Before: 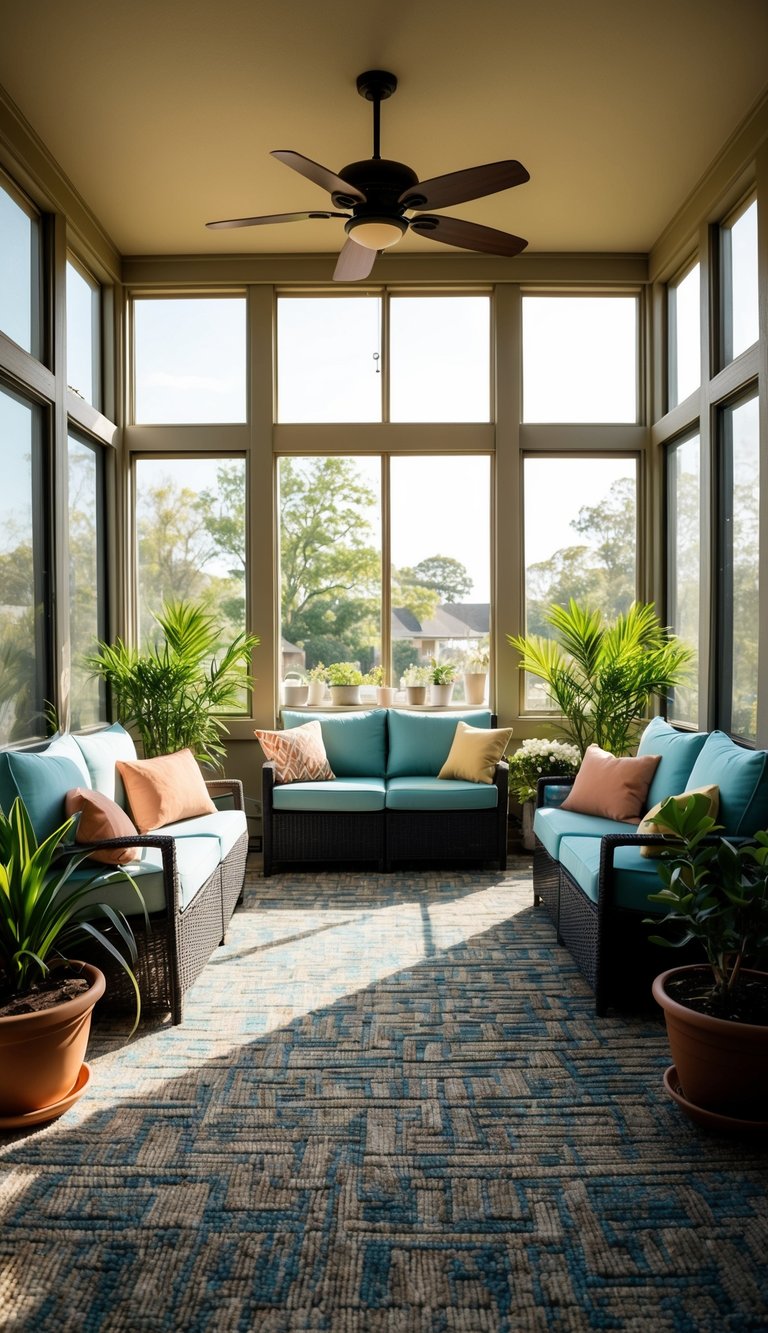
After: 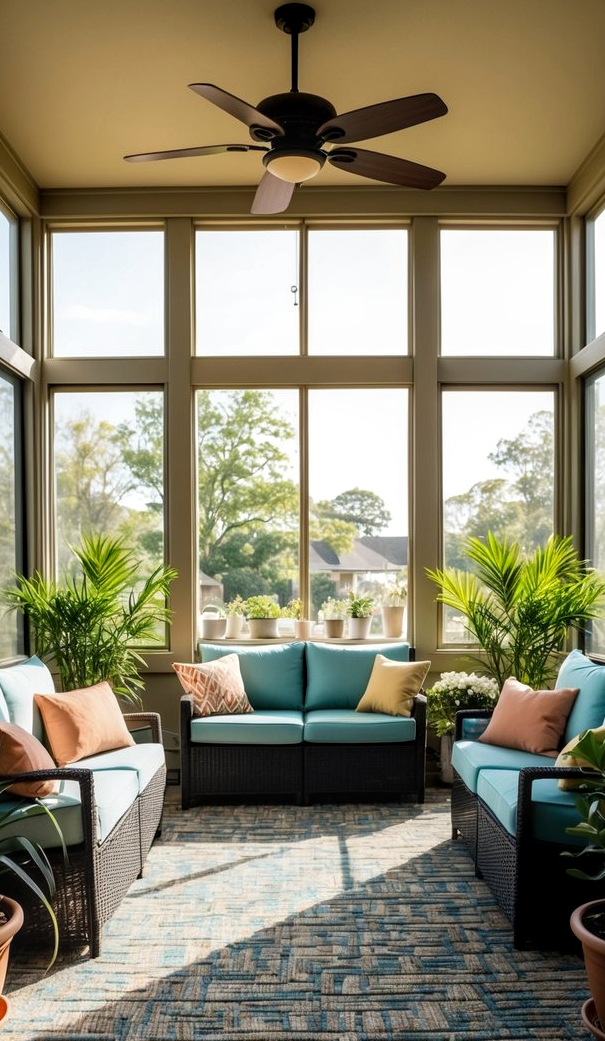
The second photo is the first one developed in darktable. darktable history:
vibrance: vibrance 15%
crop and rotate: left 10.77%, top 5.1%, right 10.41%, bottom 16.76%
local contrast: on, module defaults
